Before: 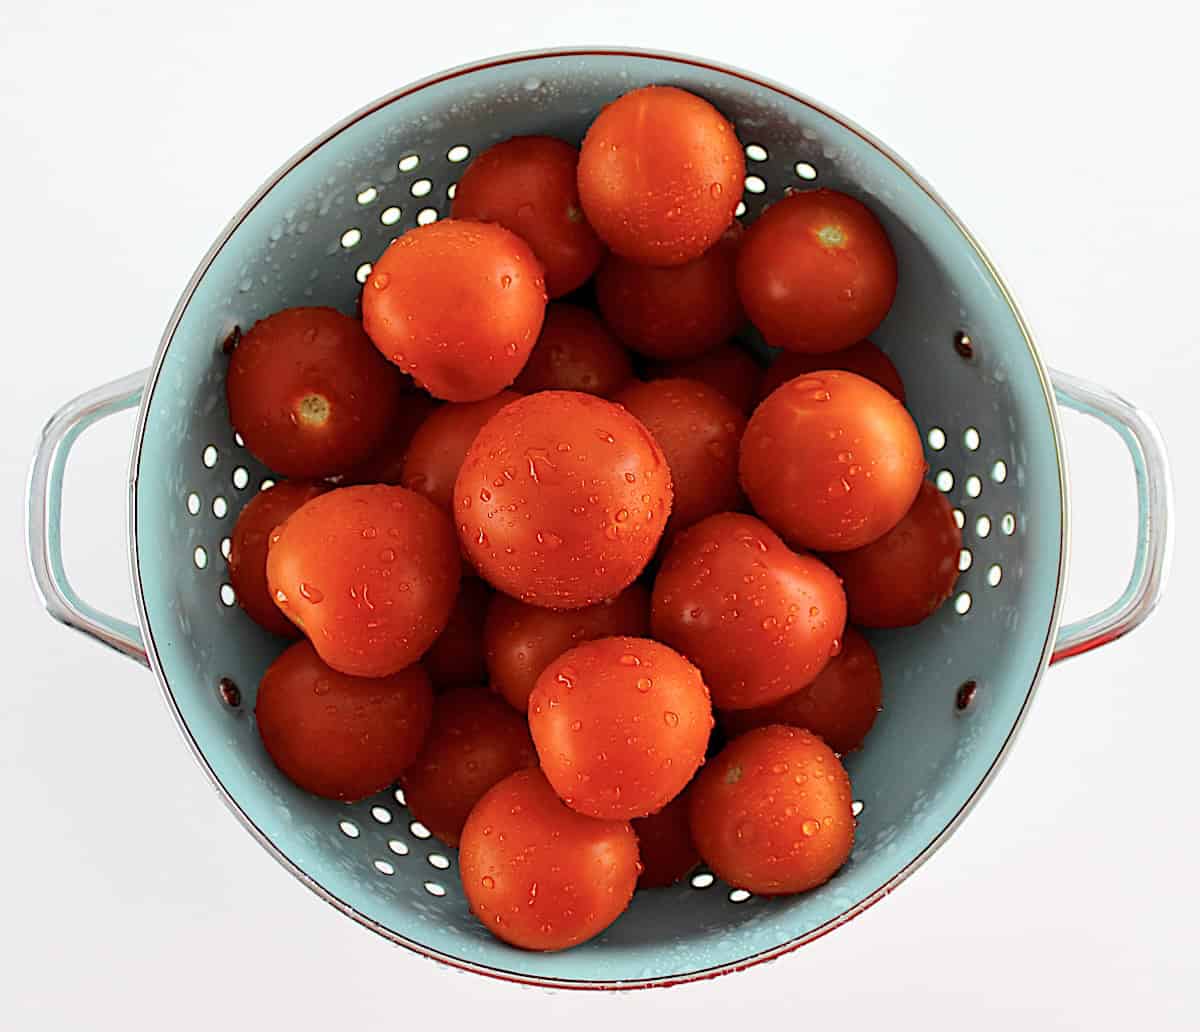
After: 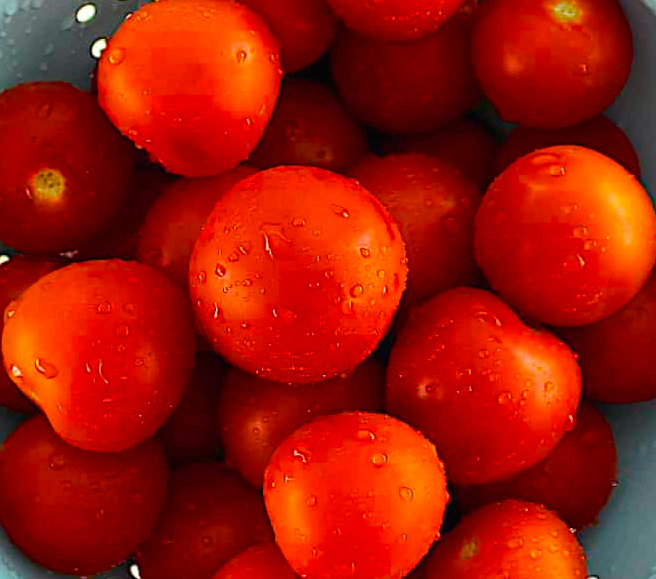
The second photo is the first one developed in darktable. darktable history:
exposure: black level correction -0.001, exposure 0.079 EV, compensate highlight preservation false
color balance rgb: shadows lift › chroma 2.978%, shadows lift › hue 281.18°, linear chroma grading › global chroma 0.772%, perceptual saturation grading › global saturation 29.573%
crop and rotate: left 22.161%, top 21.848%, right 23.13%, bottom 21.981%
color correction: highlights a* -0.134, highlights b* 0.126
